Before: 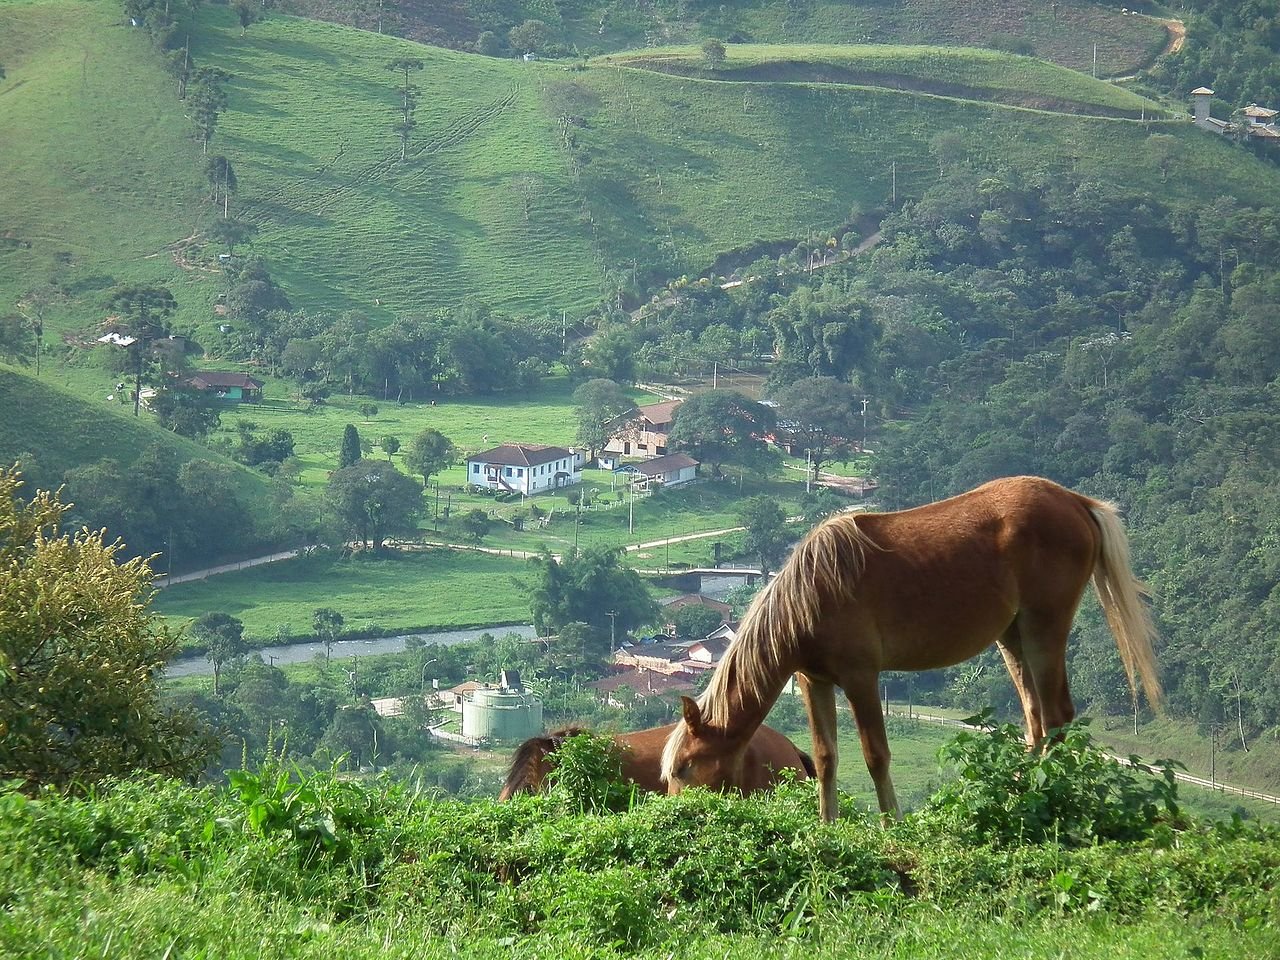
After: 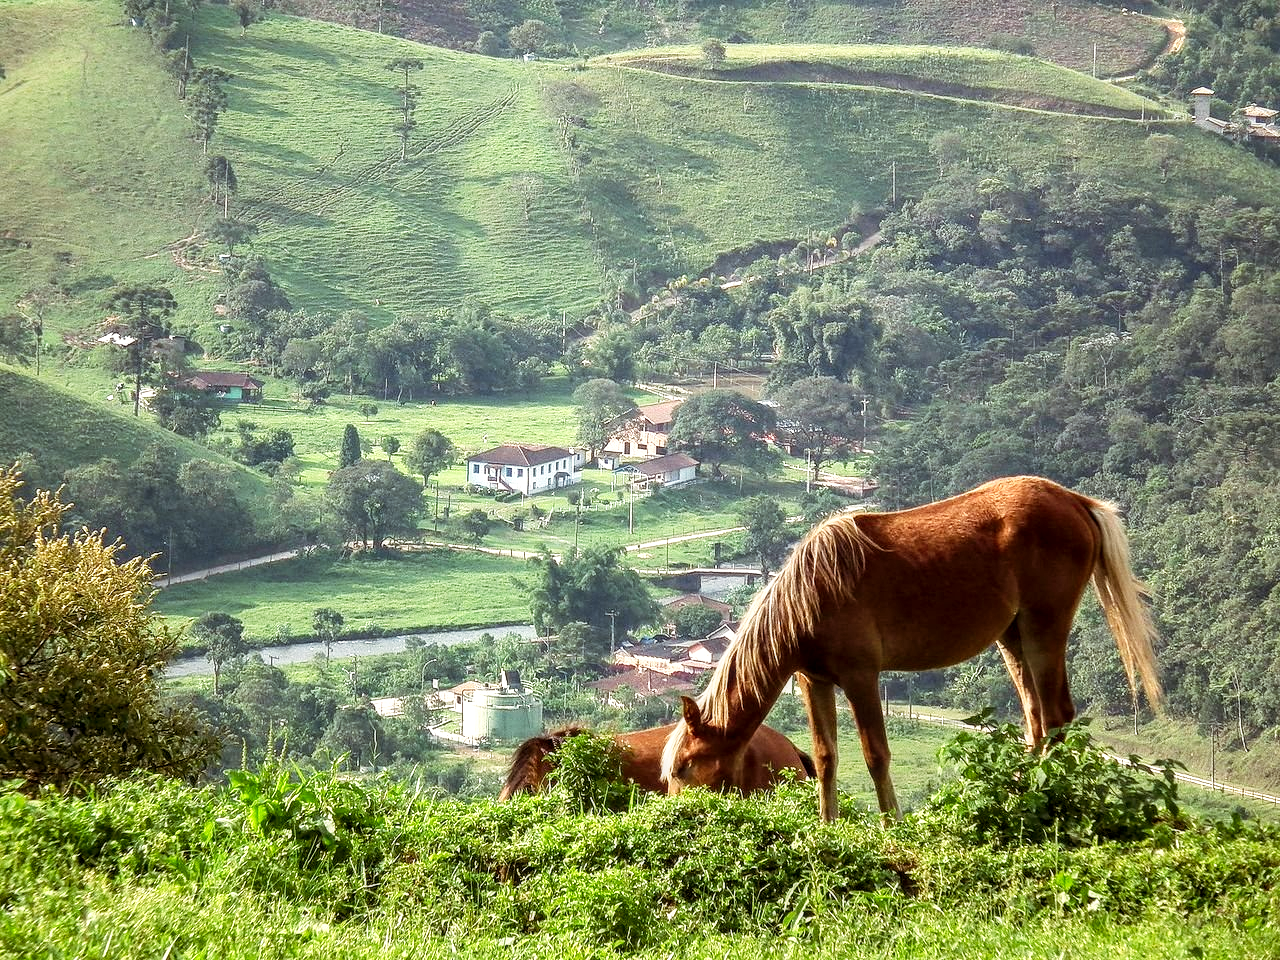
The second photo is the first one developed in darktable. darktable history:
color balance rgb: shadows lift › chroma 9.848%, shadows lift › hue 45.45°, highlights gain › chroma 2.925%, highlights gain › hue 61.18°, perceptual saturation grading › global saturation 0.361%
local contrast: detail 144%
tone curve: curves: ch0 [(0, 0.023) (0.113, 0.084) (0.285, 0.301) (0.673, 0.796) (0.845, 0.932) (0.994, 0.971)]; ch1 [(0, 0) (0.456, 0.437) (0.498, 0.5) (0.57, 0.559) (0.631, 0.639) (1, 1)]; ch2 [(0, 0) (0.417, 0.44) (0.46, 0.453) (0.502, 0.507) (0.55, 0.57) (0.67, 0.712) (1, 1)], preserve colors none
